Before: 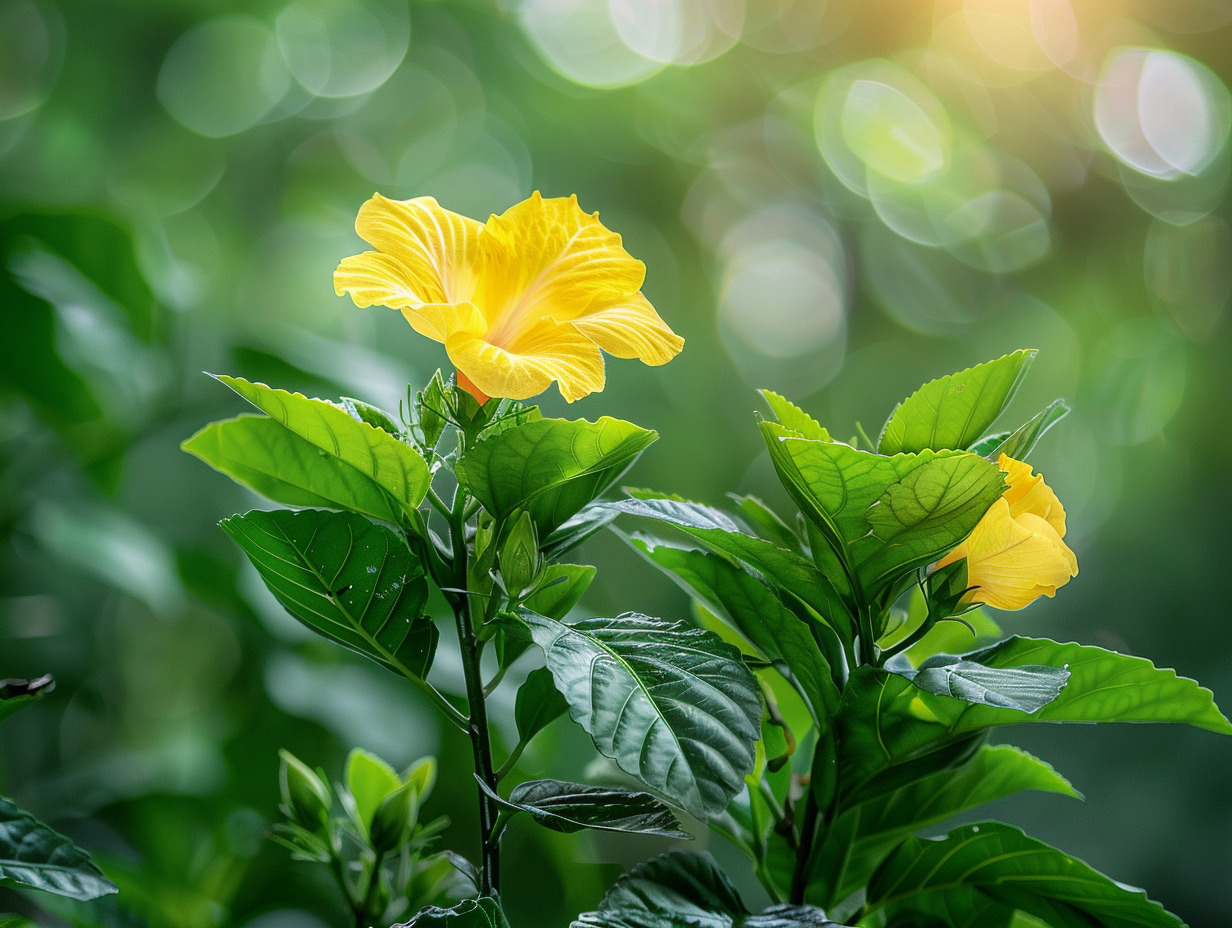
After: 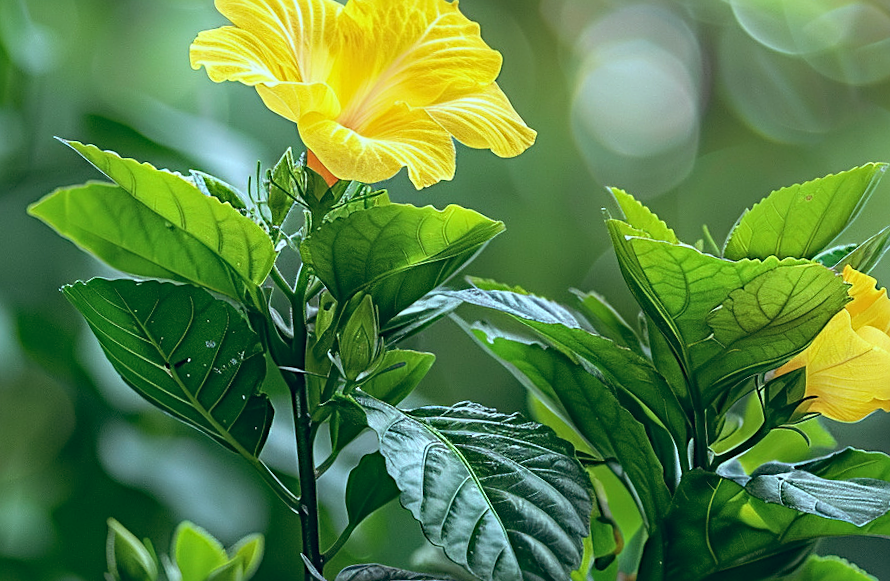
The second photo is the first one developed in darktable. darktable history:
haze removal: compatibility mode true, adaptive false
crop and rotate: angle -3.37°, left 9.79%, top 20.73%, right 12.42%, bottom 11.82%
contrast brightness saturation: contrast 0.07
sharpen: radius 2.767
color balance: lift [1.003, 0.993, 1.001, 1.007], gamma [1.018, 1.072, 0.959, 0.928], gain [0.974, 0.873, 1.031, 1.127]
